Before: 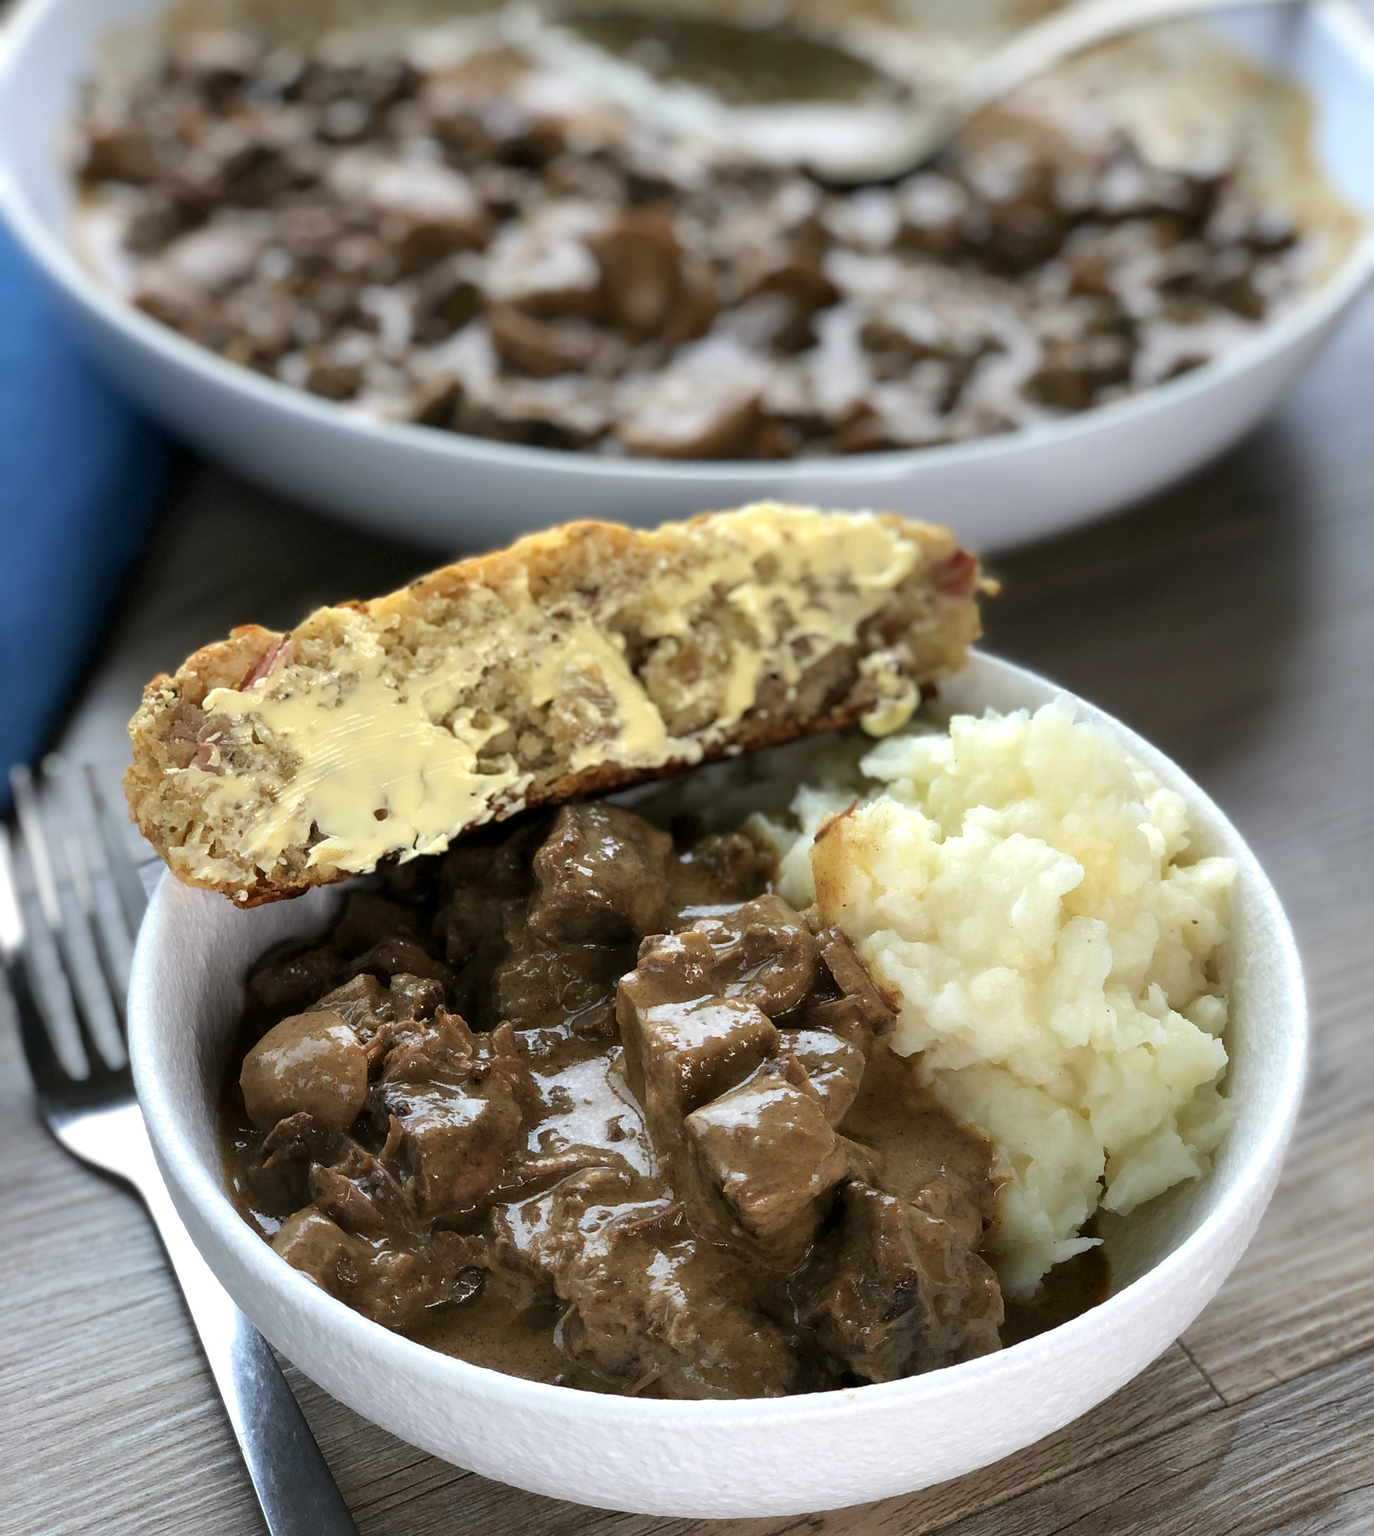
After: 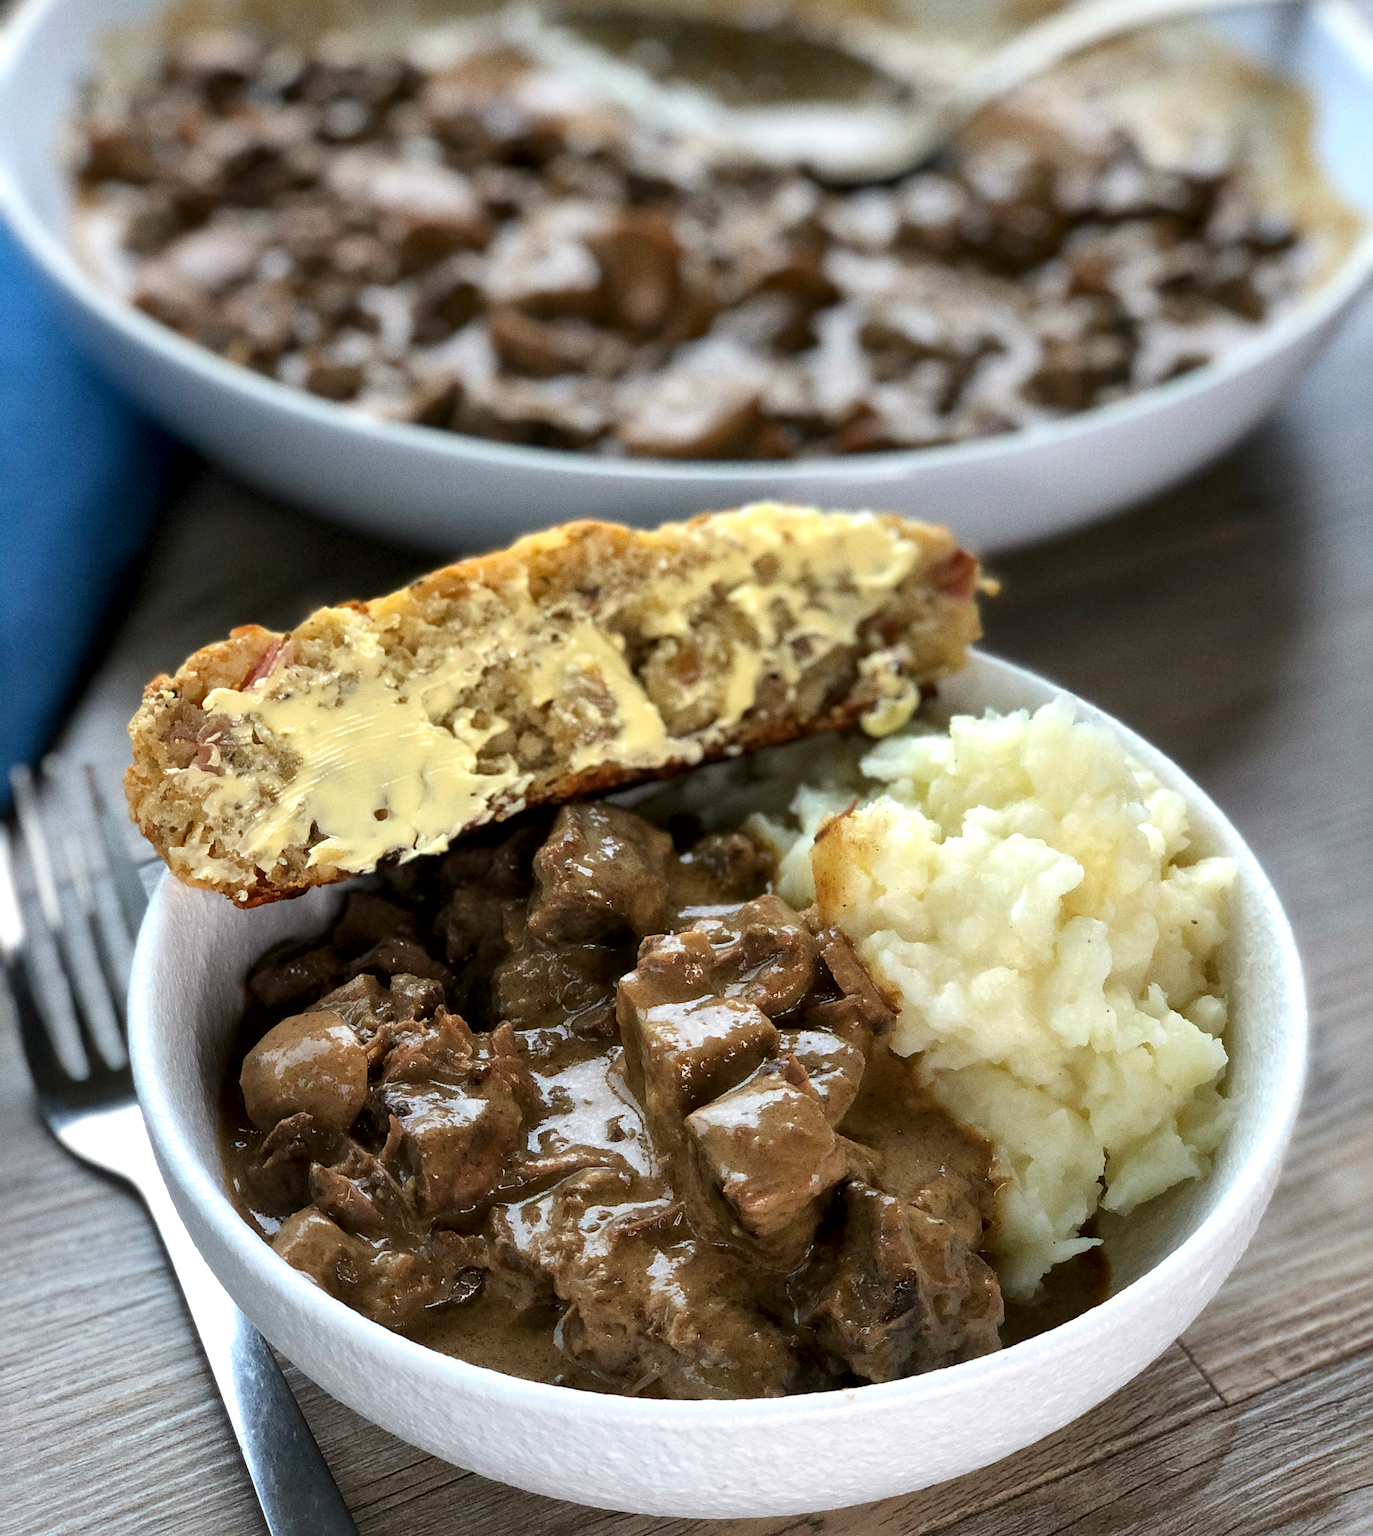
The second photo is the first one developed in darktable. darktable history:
local contrast: mode bilateral grid, contrast 20, coarseness 50, detail 141%, midtone range 0.2
grain: coarseness 0.09 ISO
